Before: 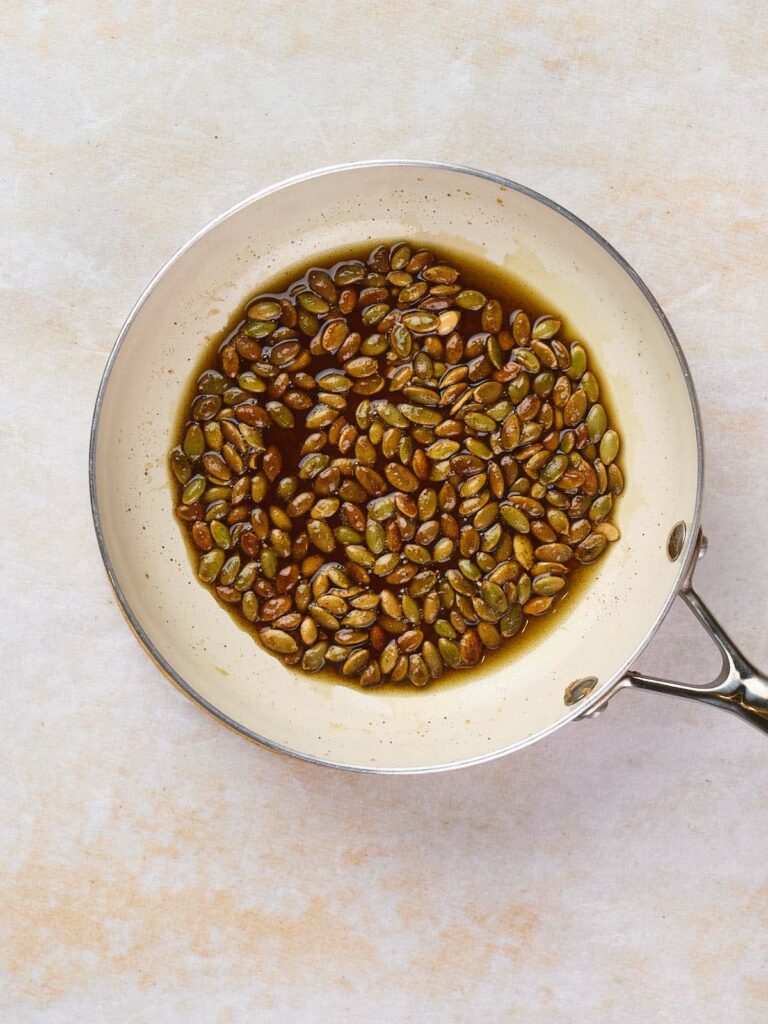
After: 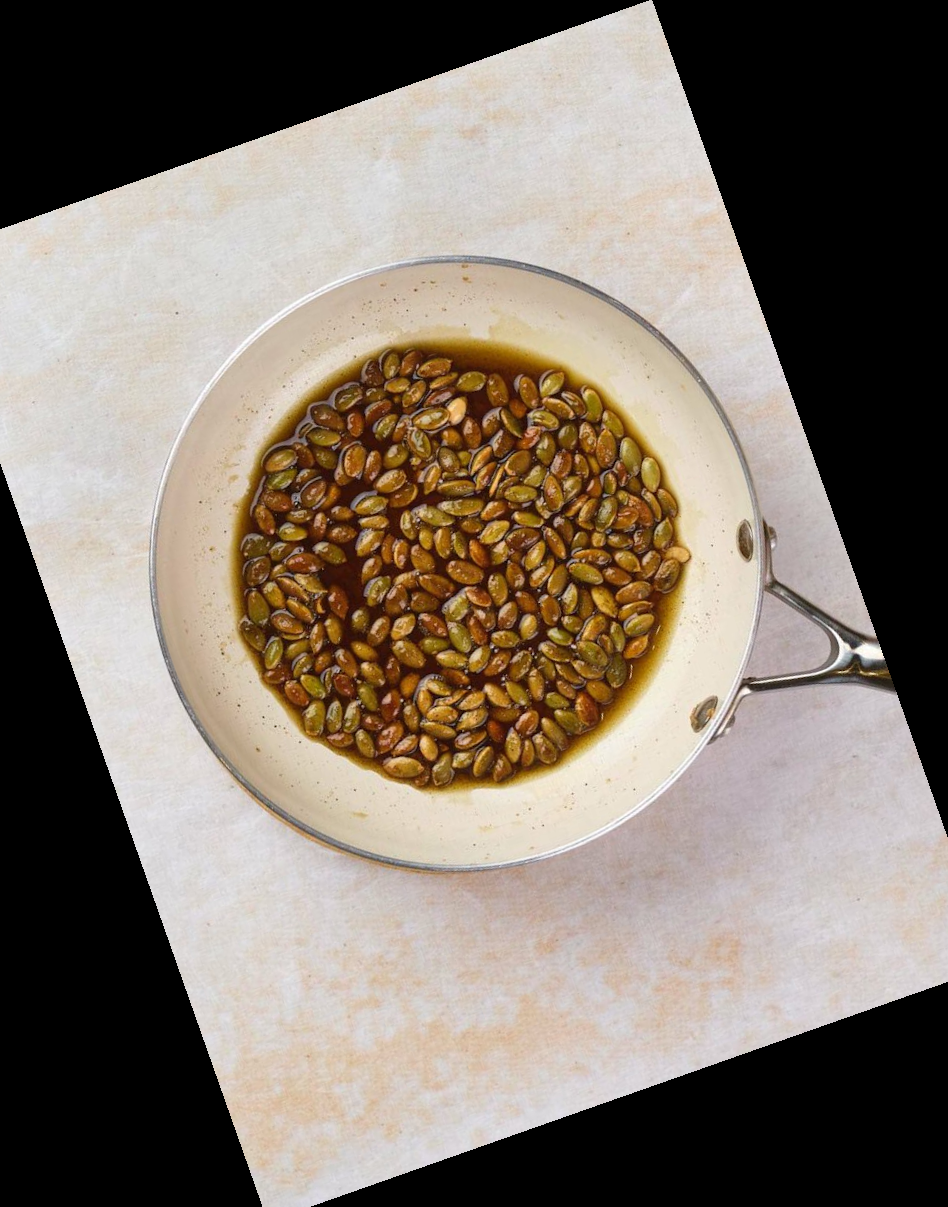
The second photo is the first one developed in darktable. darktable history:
shadows and highlights: radius 125.46, shadows 21.19, highlights -21.19, low approximation 0.01
crop and rotate: angle 19.43°, left 6.812%, right 4.125%, bottom 1.087%
tone equalizer: on, module defaults
